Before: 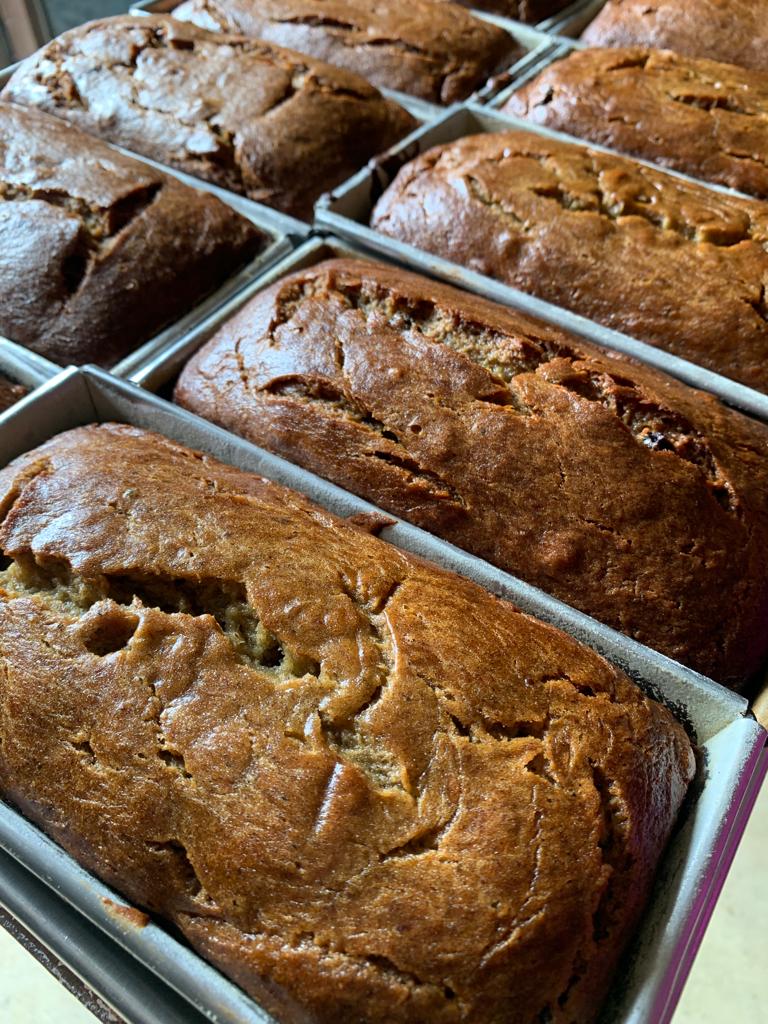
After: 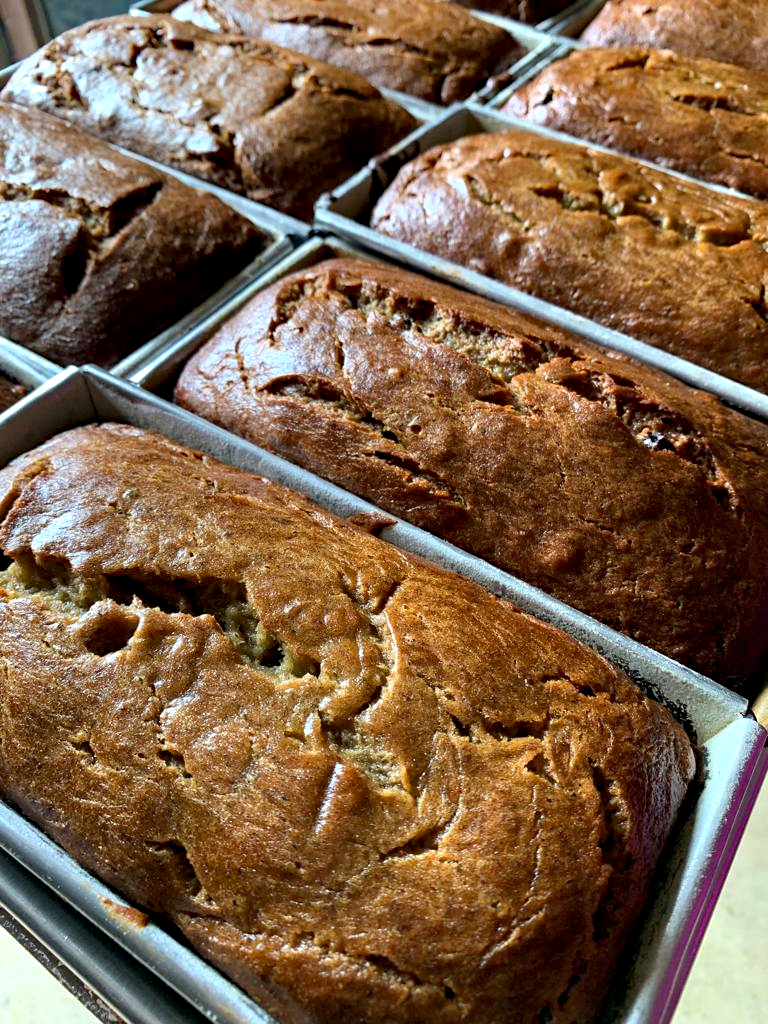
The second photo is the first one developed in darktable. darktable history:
haze removal: adaptive false
exposure: exposure 0.128 EV, compensate highlight preservation false
contrast equalizer: octaves 7, y [[0.6 ×6], [0.55 ×6], [0 ×6], [0 ×6], [0 ×6]], mix 0.3
